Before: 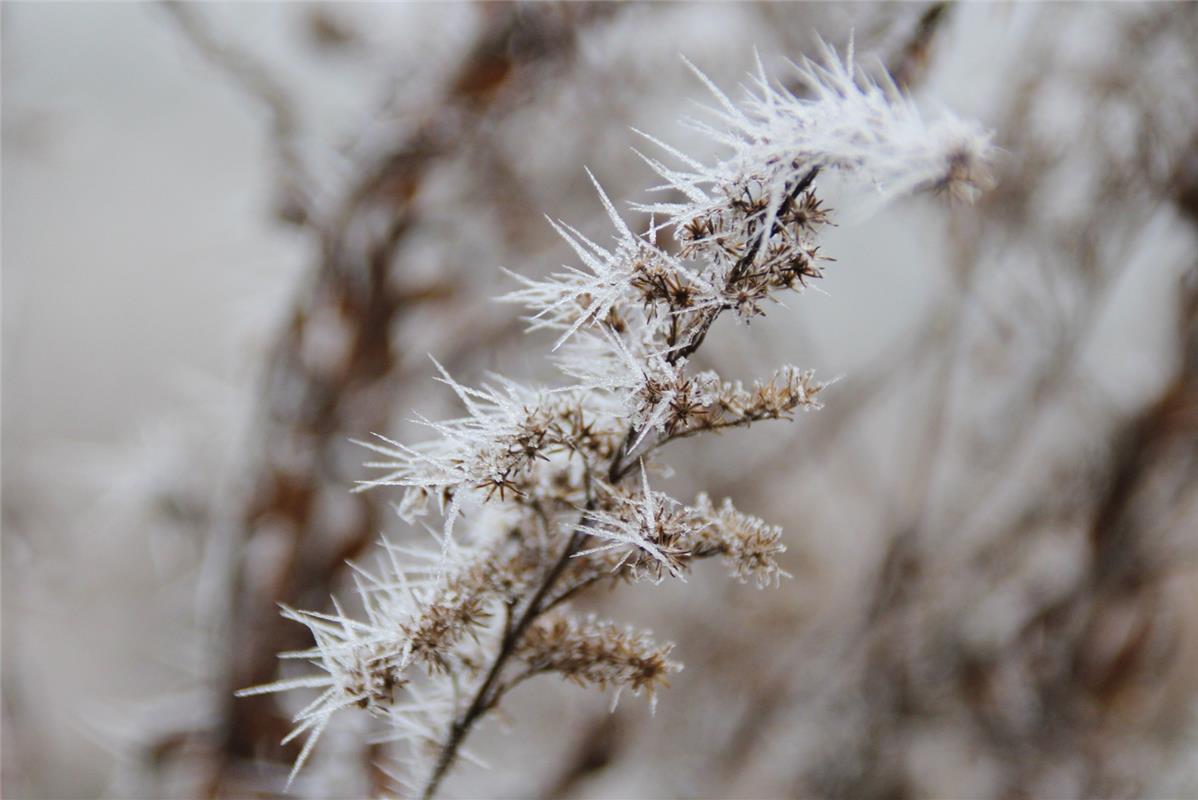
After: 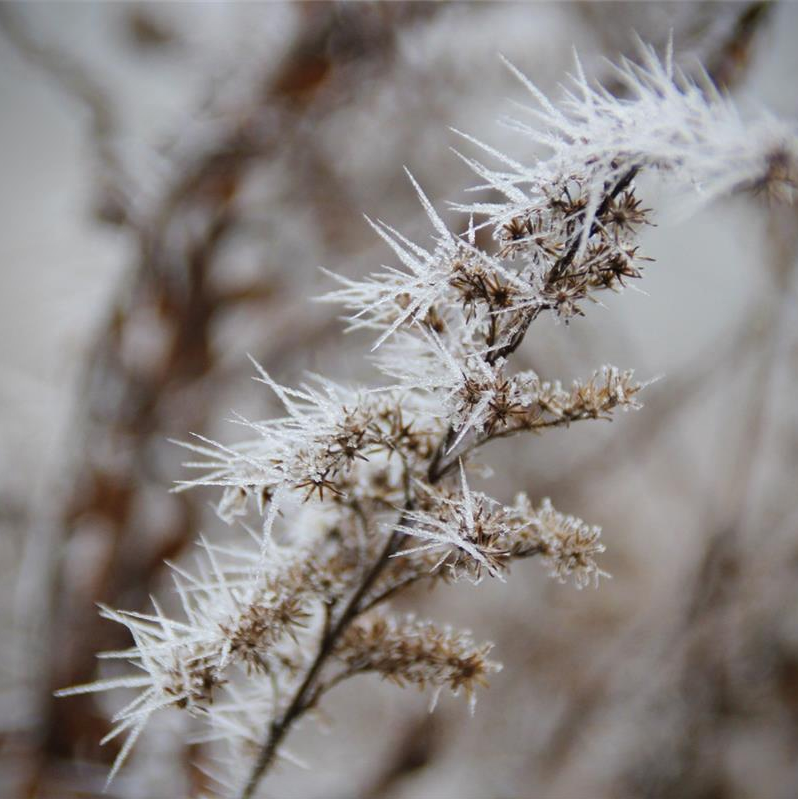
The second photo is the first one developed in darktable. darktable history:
crop and rotate: left 15.241%, right 18.12%
vignetting: fall-off start 92.45%, saturation 0.372
shadows and highlights: radius 263.81, soften with gaussian
